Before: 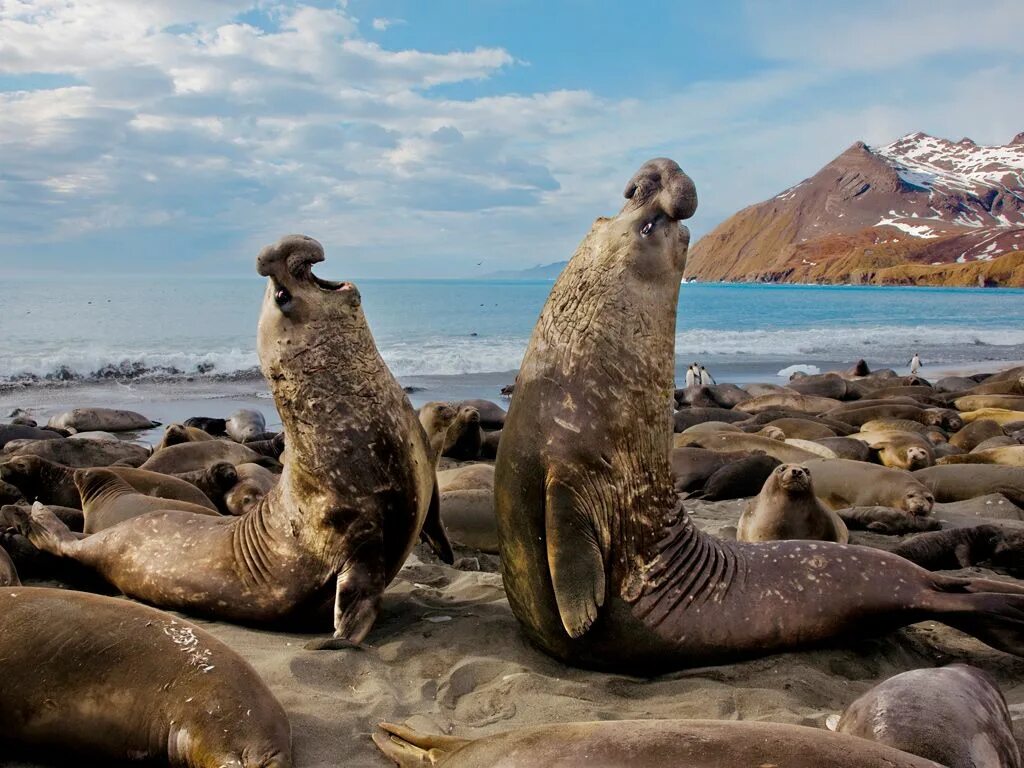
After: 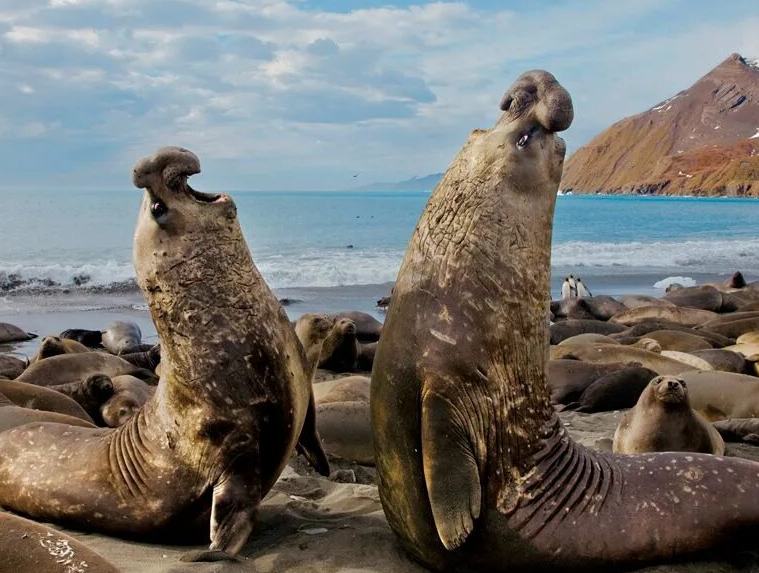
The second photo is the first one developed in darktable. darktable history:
crop and rotate: left 12.179%, top 11.476%, right 13.655%, bottom 13.878%
